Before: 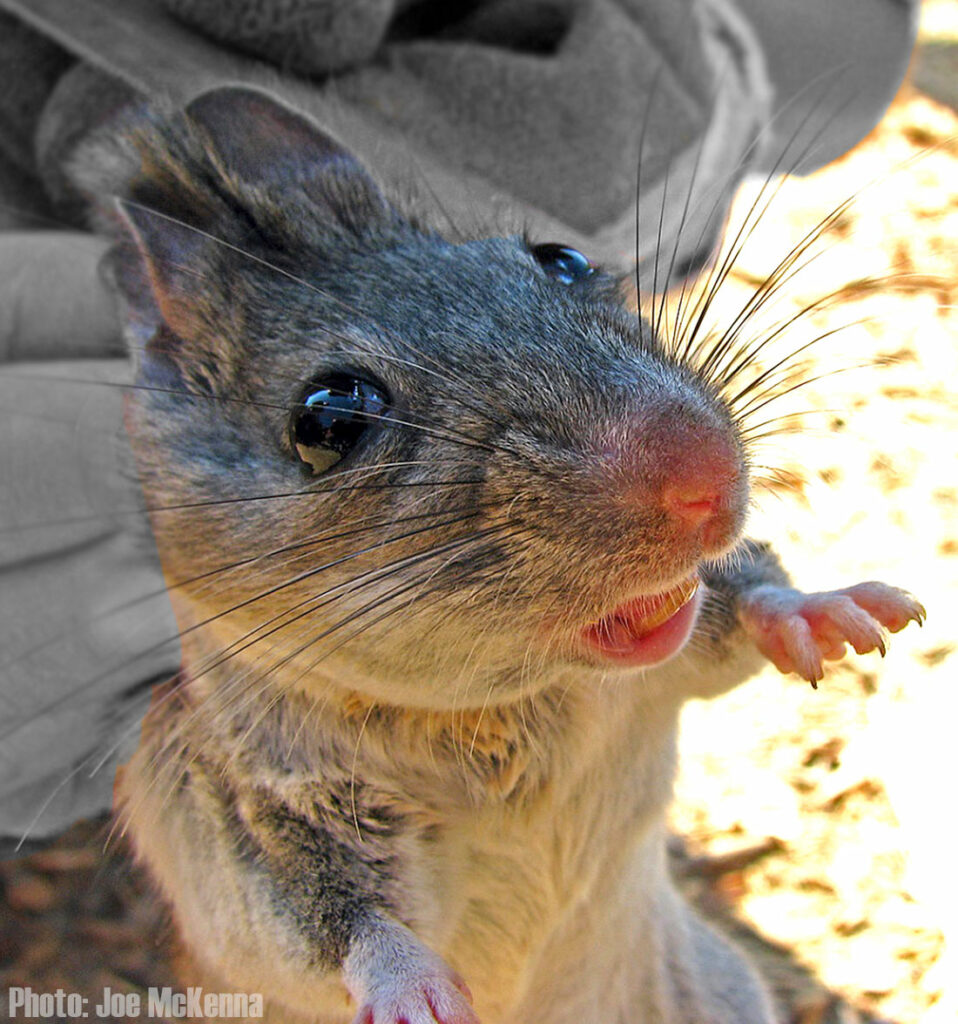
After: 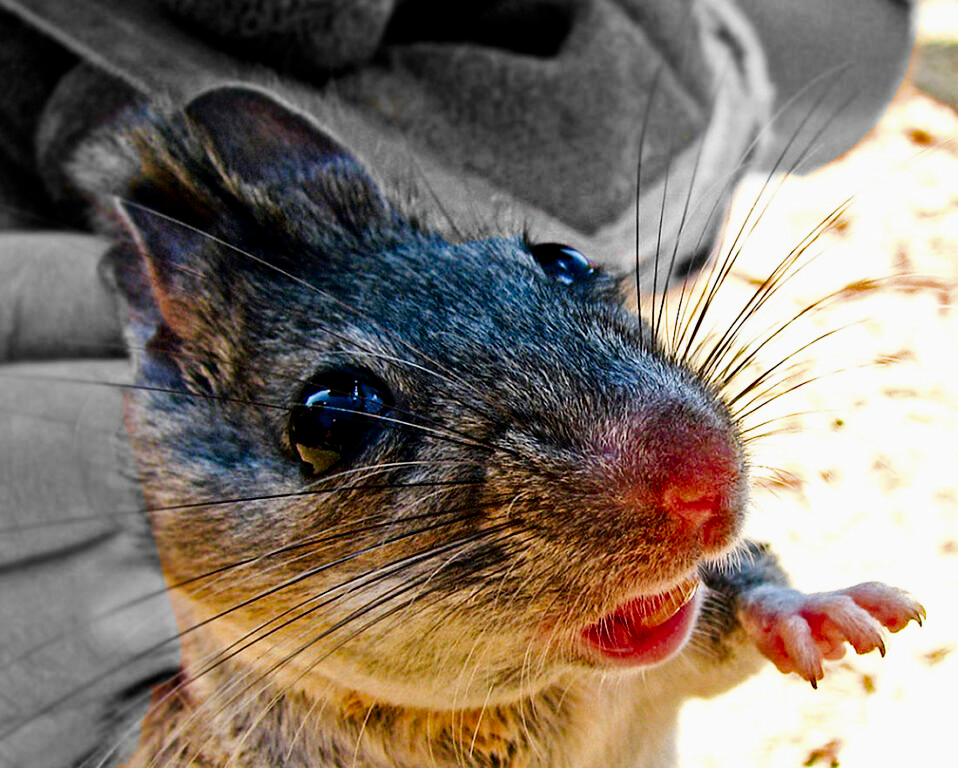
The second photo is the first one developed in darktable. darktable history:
contrast brightness saturation: contrast 0.09, brightness -0.59, saturation 0.17
exposure: black level correction 0, exposure 1.125 EV, compensate exposure bias true, compensate highlight preservation false
filmic rgb: black relative exposure -5 EV, hardness 2.88, contrast 1.3, highlights saturation mix -30%
crop: bottom 24.988%
